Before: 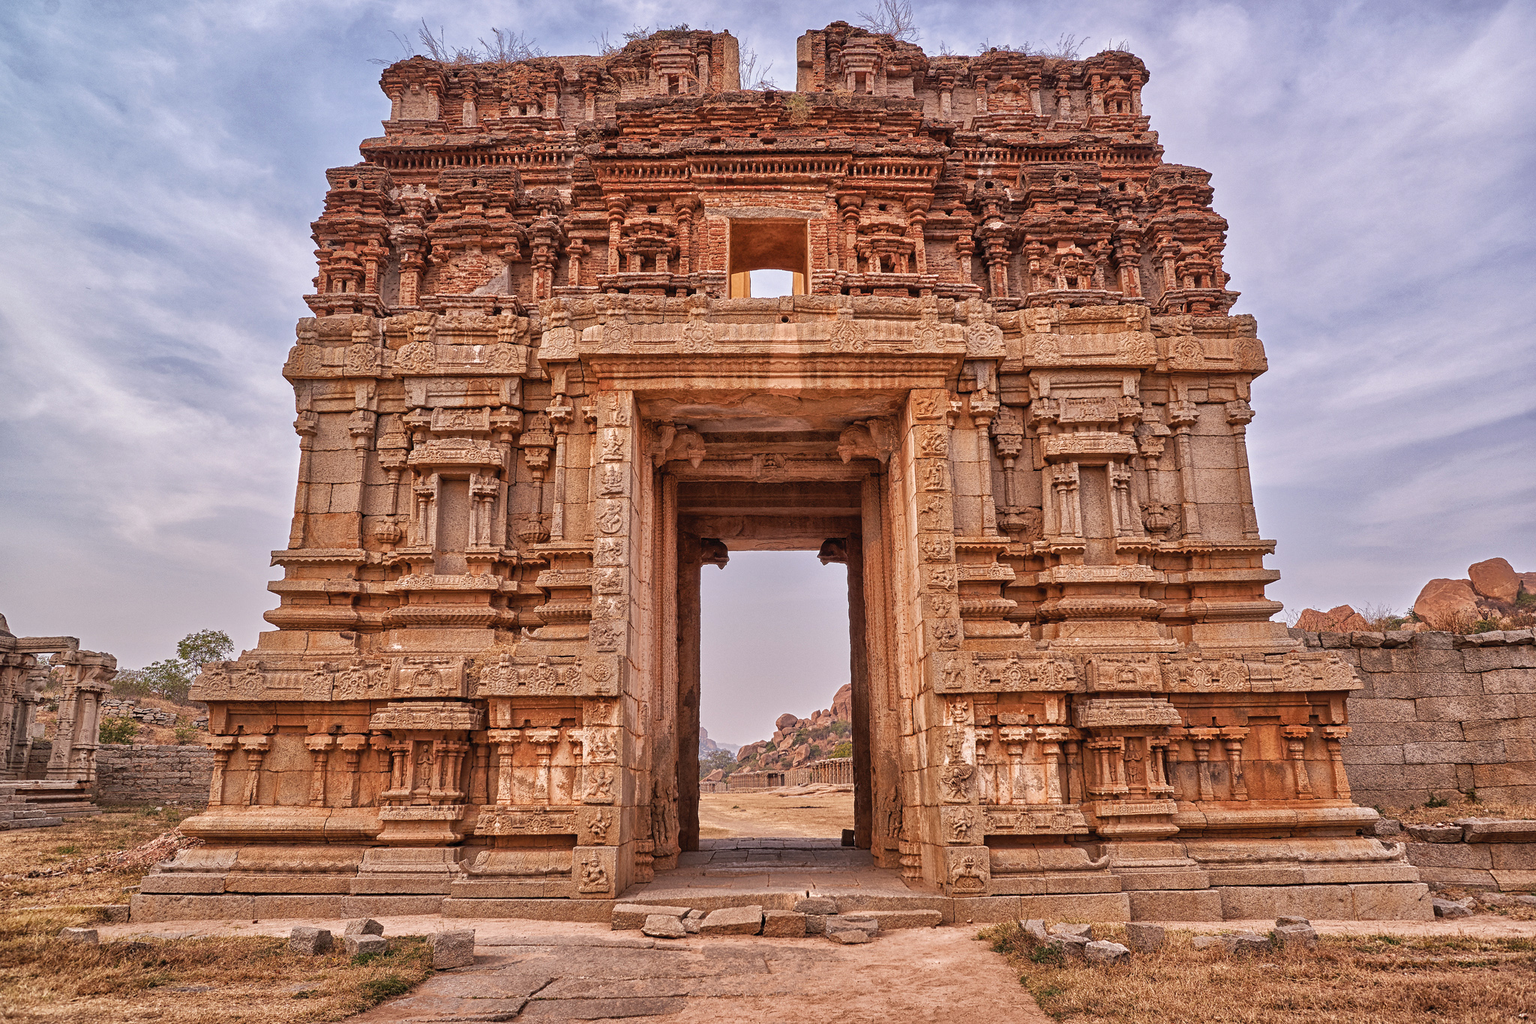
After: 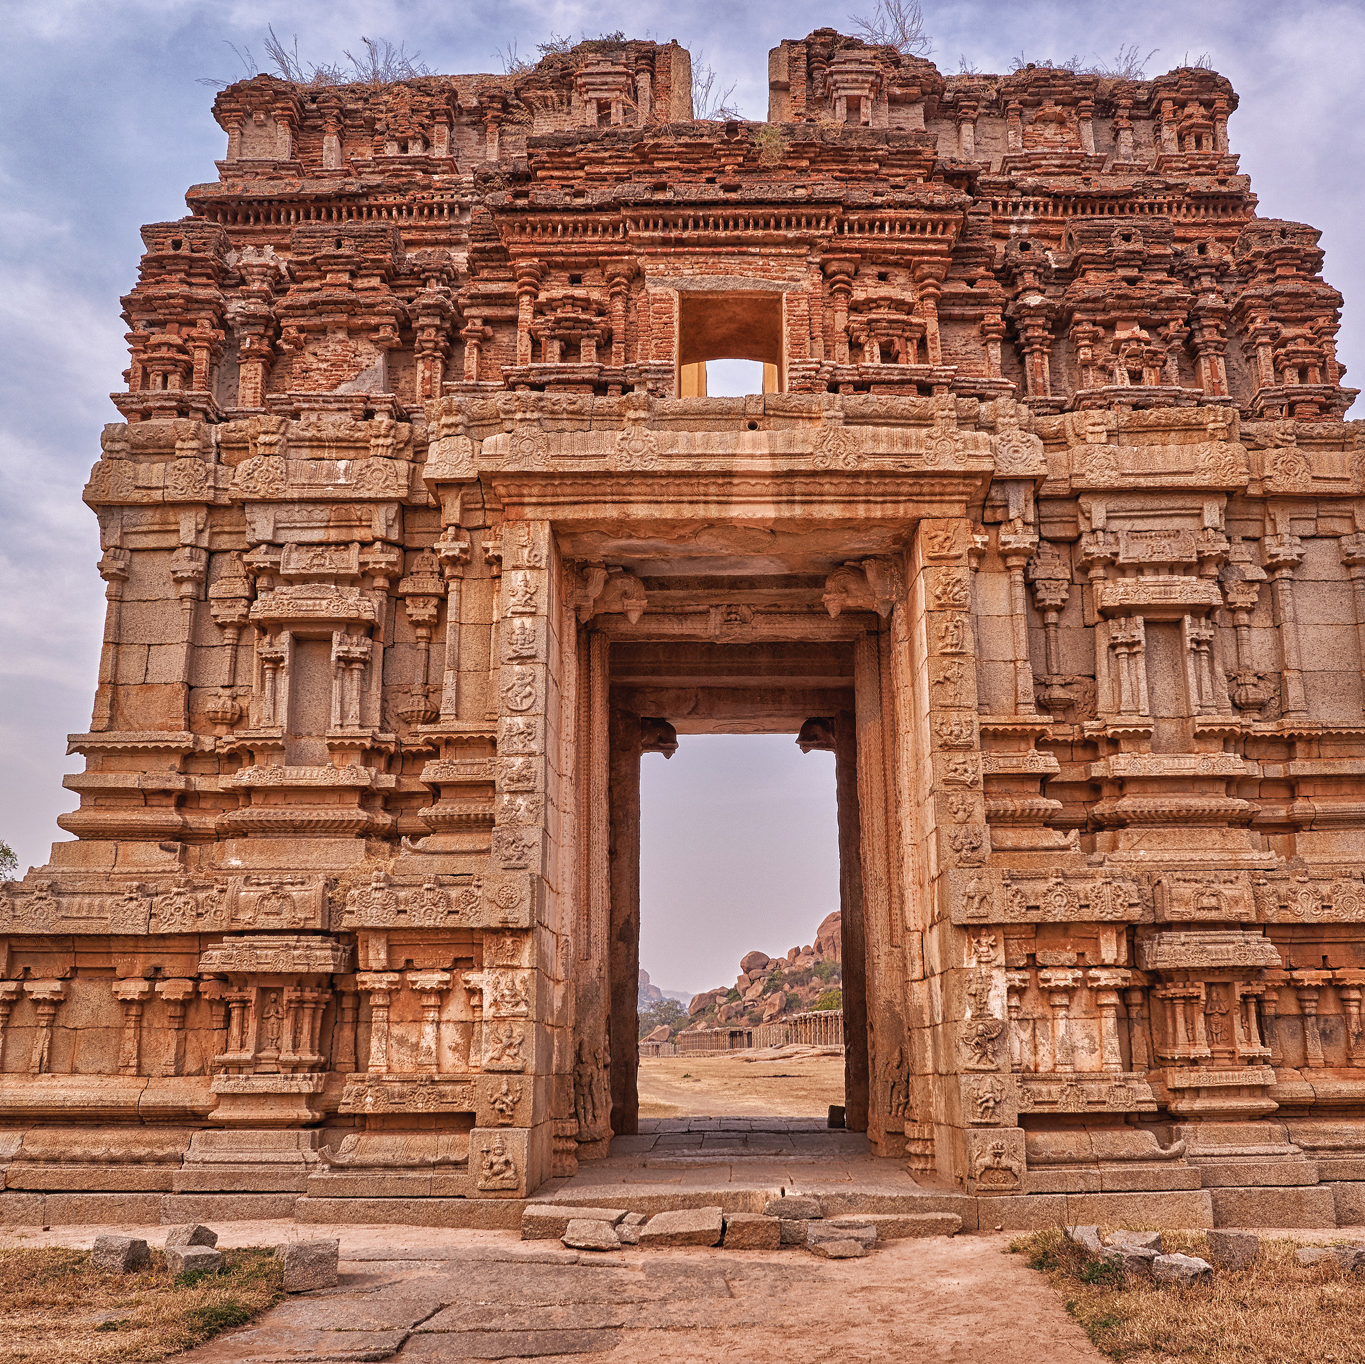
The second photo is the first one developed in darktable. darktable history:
crop and rotate: left 14.385%, right 18.948%
